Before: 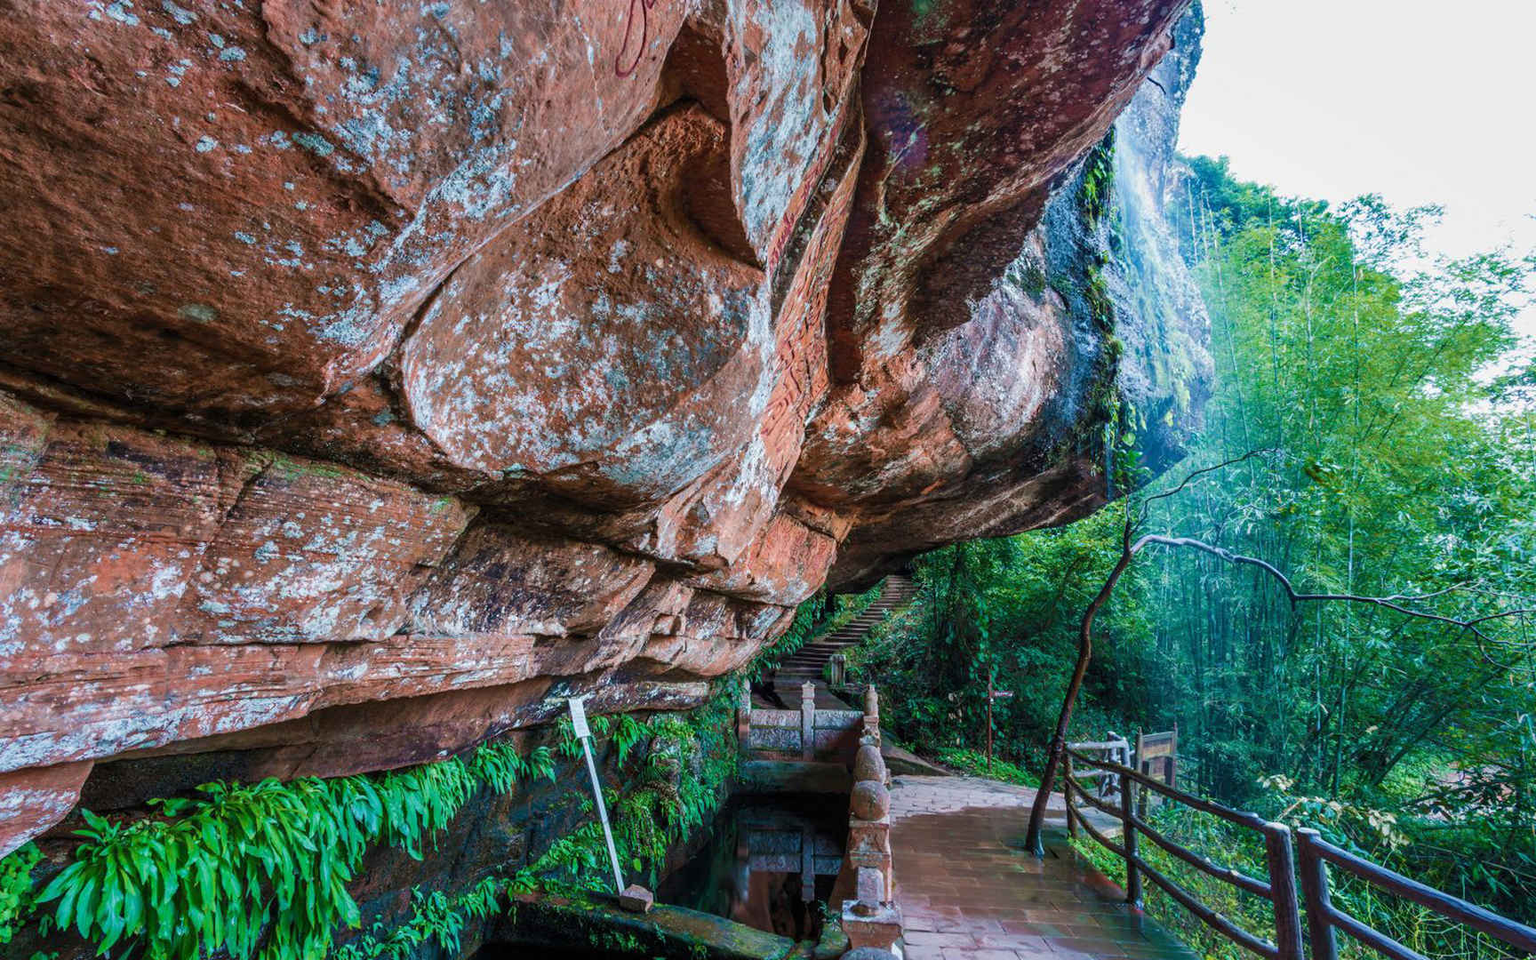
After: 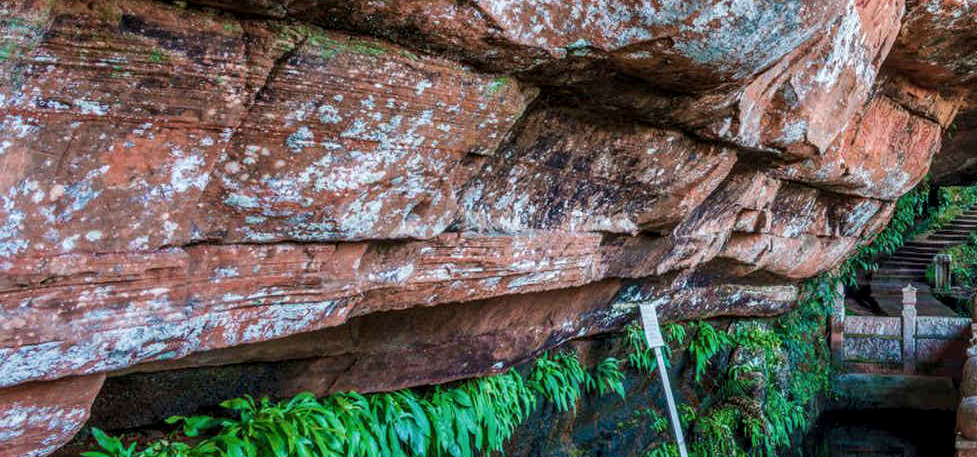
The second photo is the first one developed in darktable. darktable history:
local contrast: on, module defaults
crop: top 44.645%, right 43.445%, bottom 12.968%
